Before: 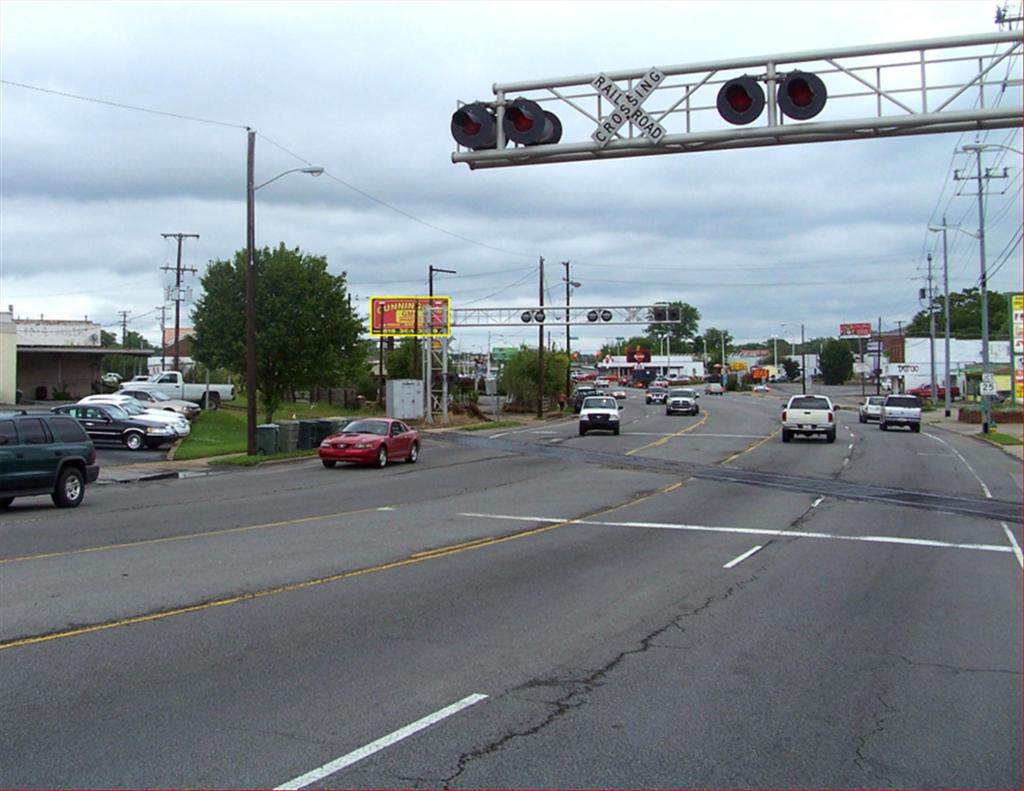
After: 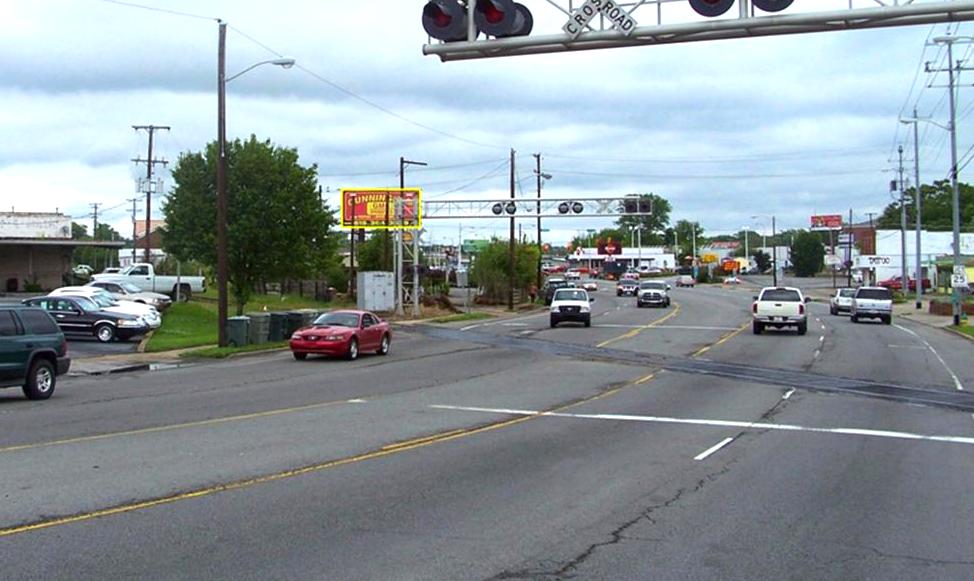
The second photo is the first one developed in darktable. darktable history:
color balance rgb: perceptual saturation grading › global saturation 0.971%, perceptual brilliance grading › global brilliance 12.744%, global vibrance 20%
crop and rotate: left 2.85%, top 13.712%, right 2.03%, bottom 12.792%
